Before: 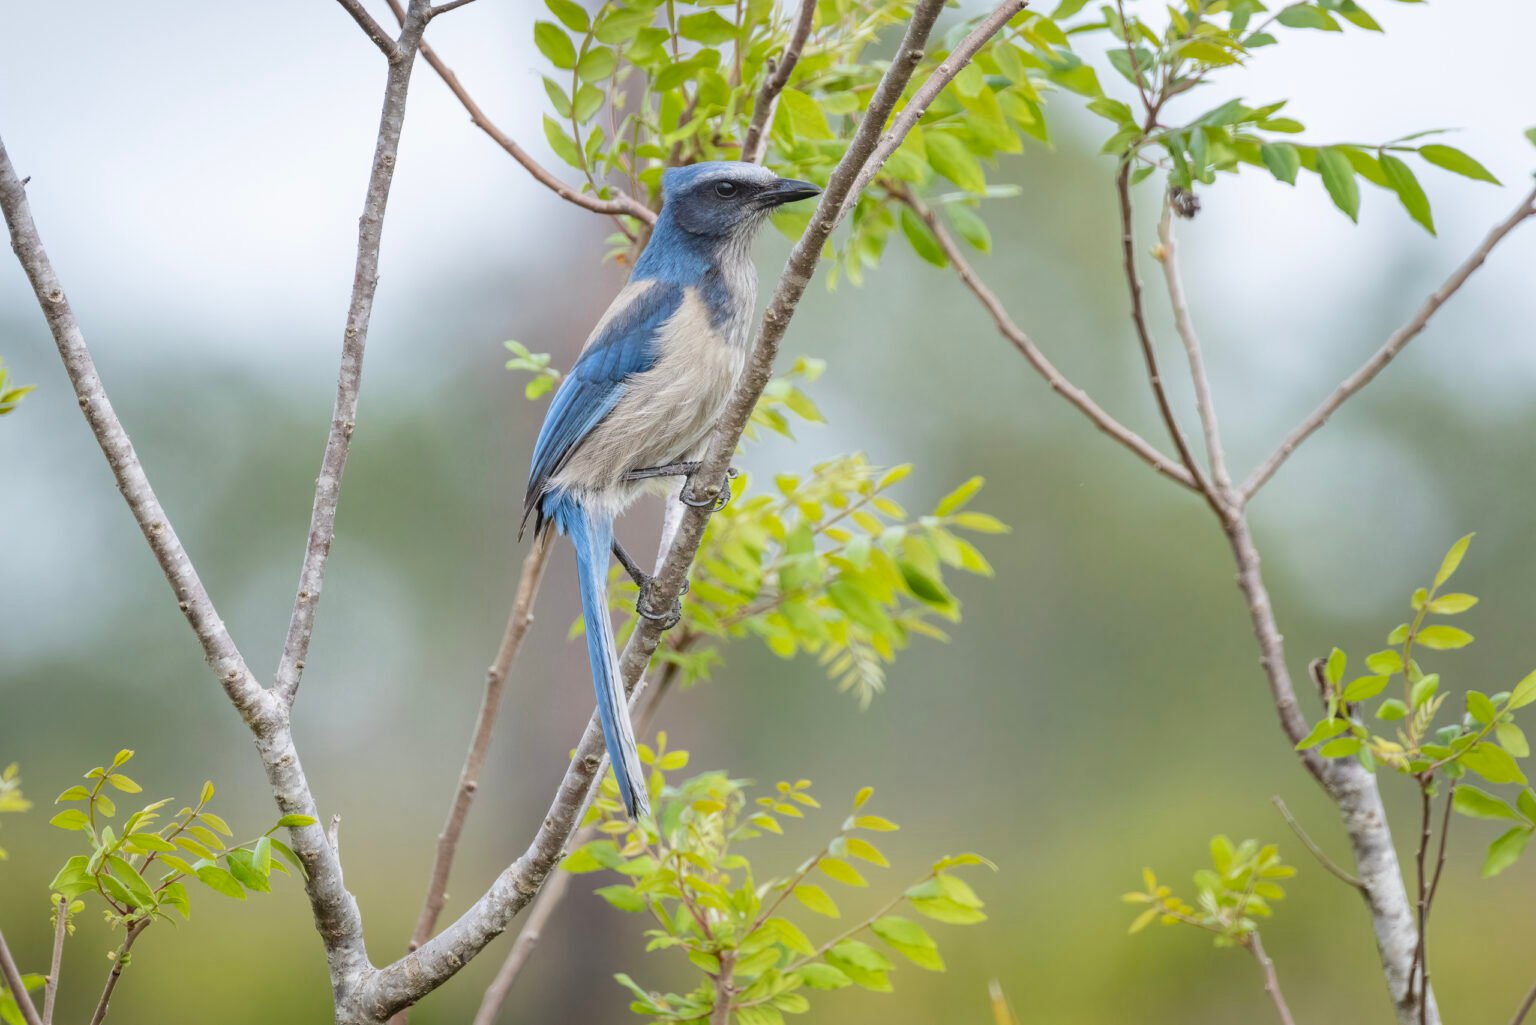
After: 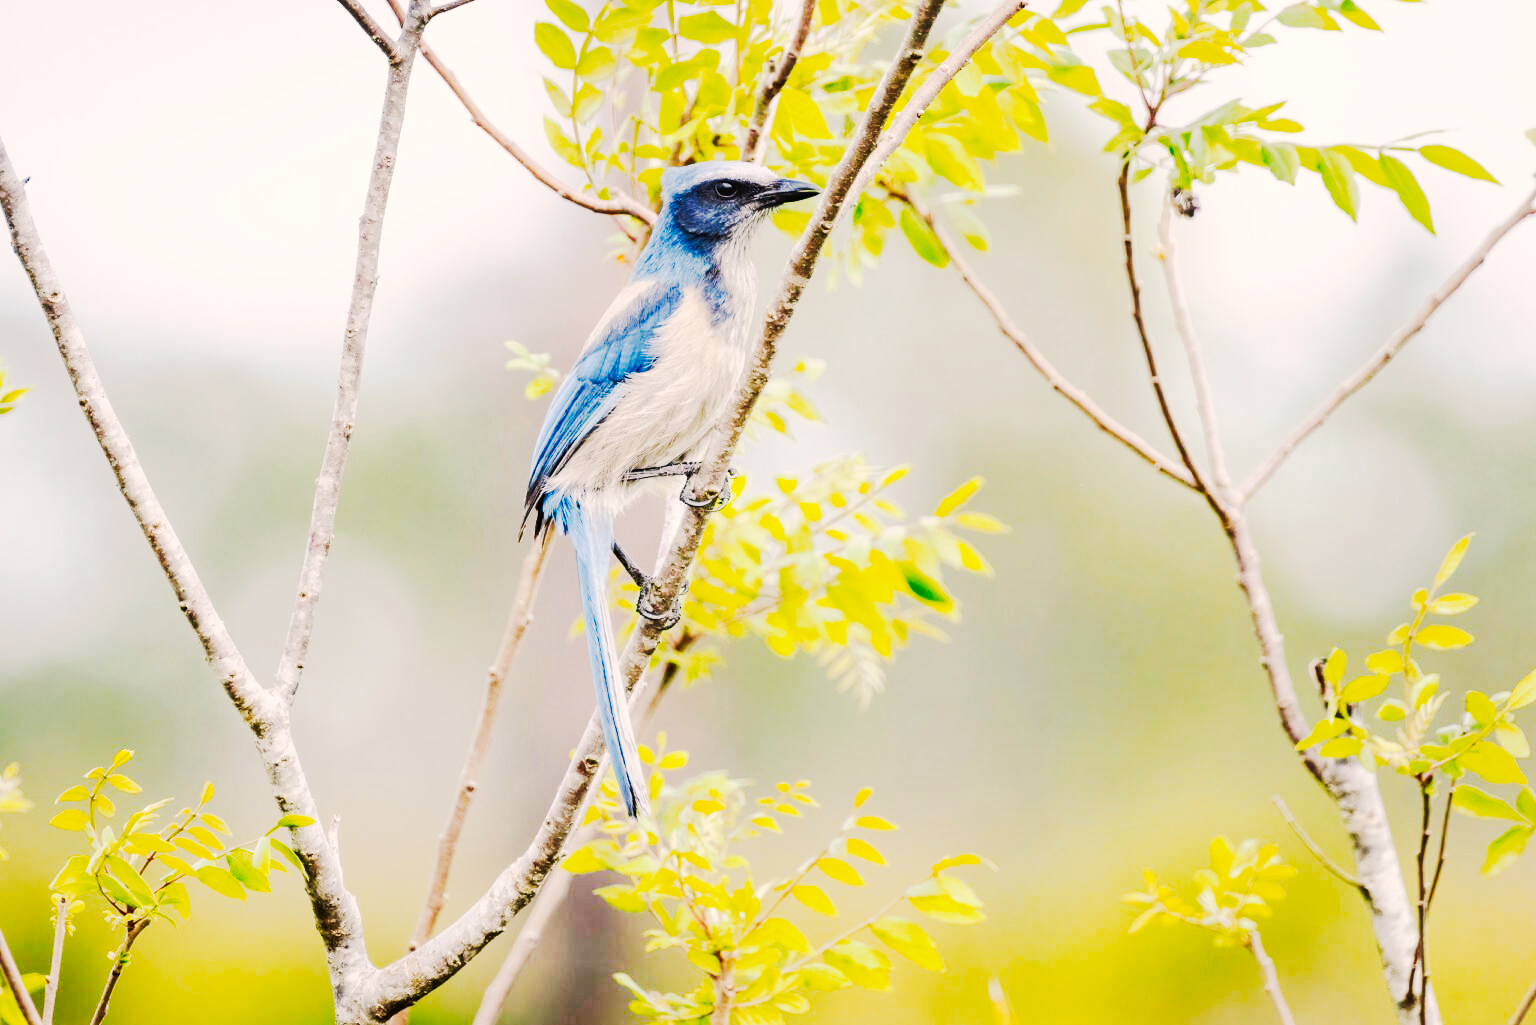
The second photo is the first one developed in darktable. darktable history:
tone curve: curves: ch0 [(0, 0) (0.003, 0.002) (0.011, 0.002) (0.025, 0.002) (0.044, 0.007) (0.069, 0.014) (0.1, 0.026) (0.136, 0.04) (0.177, 0.061) (0.224, 0.1) (0.277, 0.151) (0.335, 0.198) (0.399, 0.272) (0.468, 0.387) (0.543, 0.553) (0.623, 0.716) (0.709, 0.8) (0.801, 0.855) (0.898, 0.897) (1, 1)], preserve colors none
base curve: curves: ch0 [(0, 0) (0.028, 0.03) (0.121, 0.232) (0.46, 0.748) (0.859, 0.968) (1, 1)], preserve colors none
color correction: highlights a* 3.88, highlights b* 5.12
